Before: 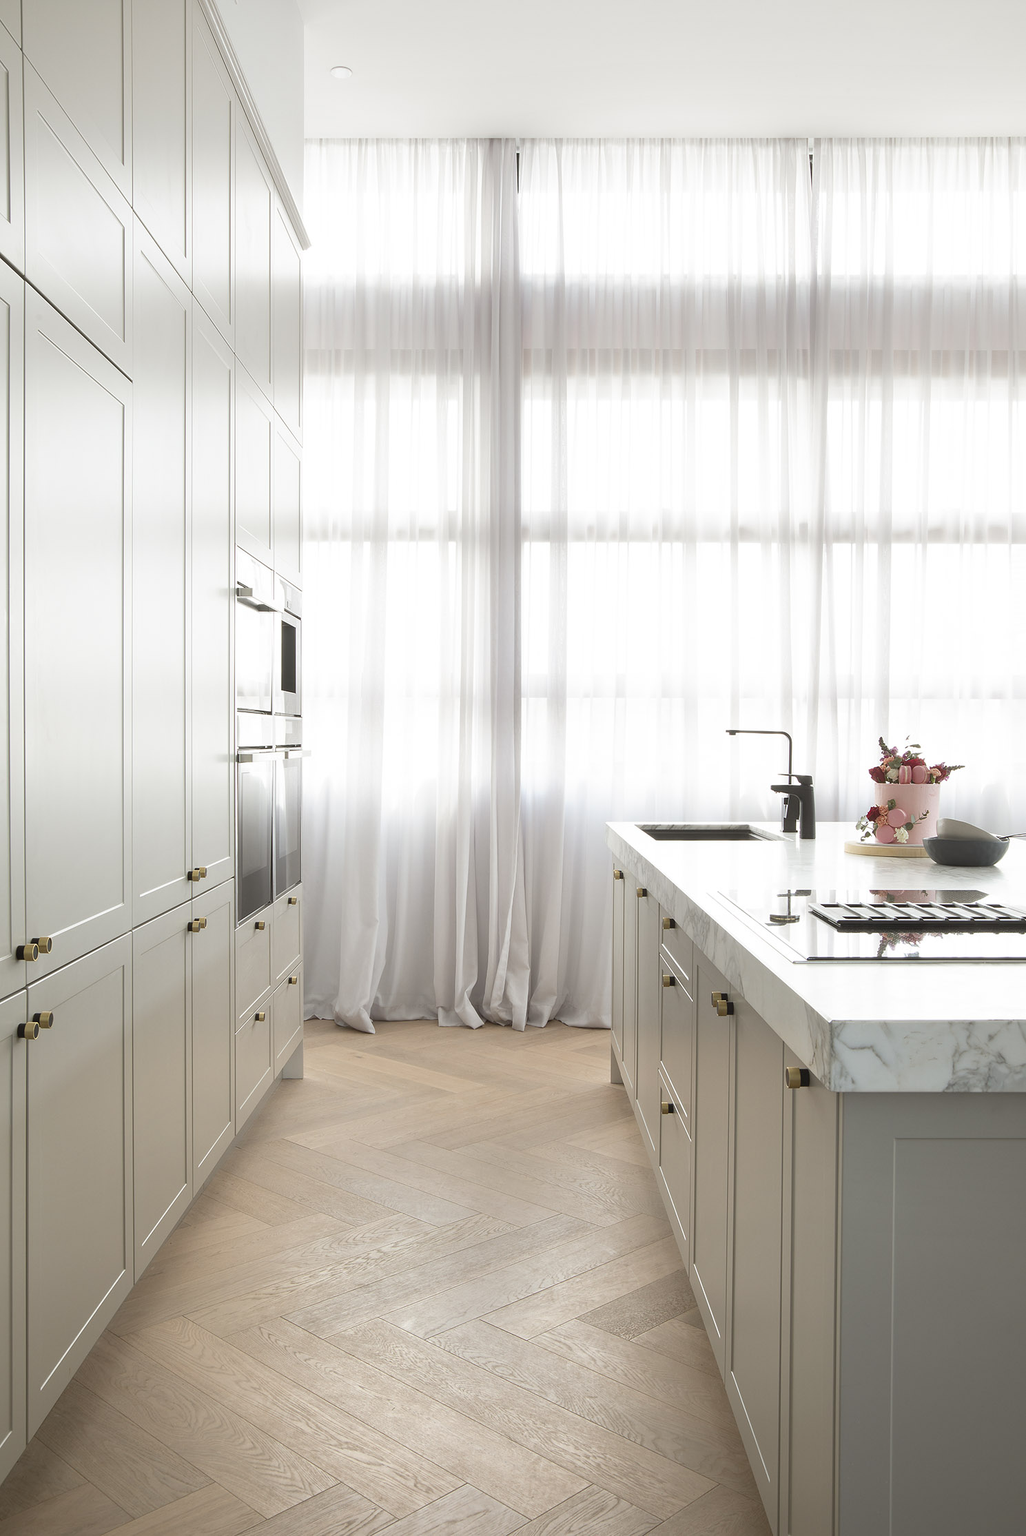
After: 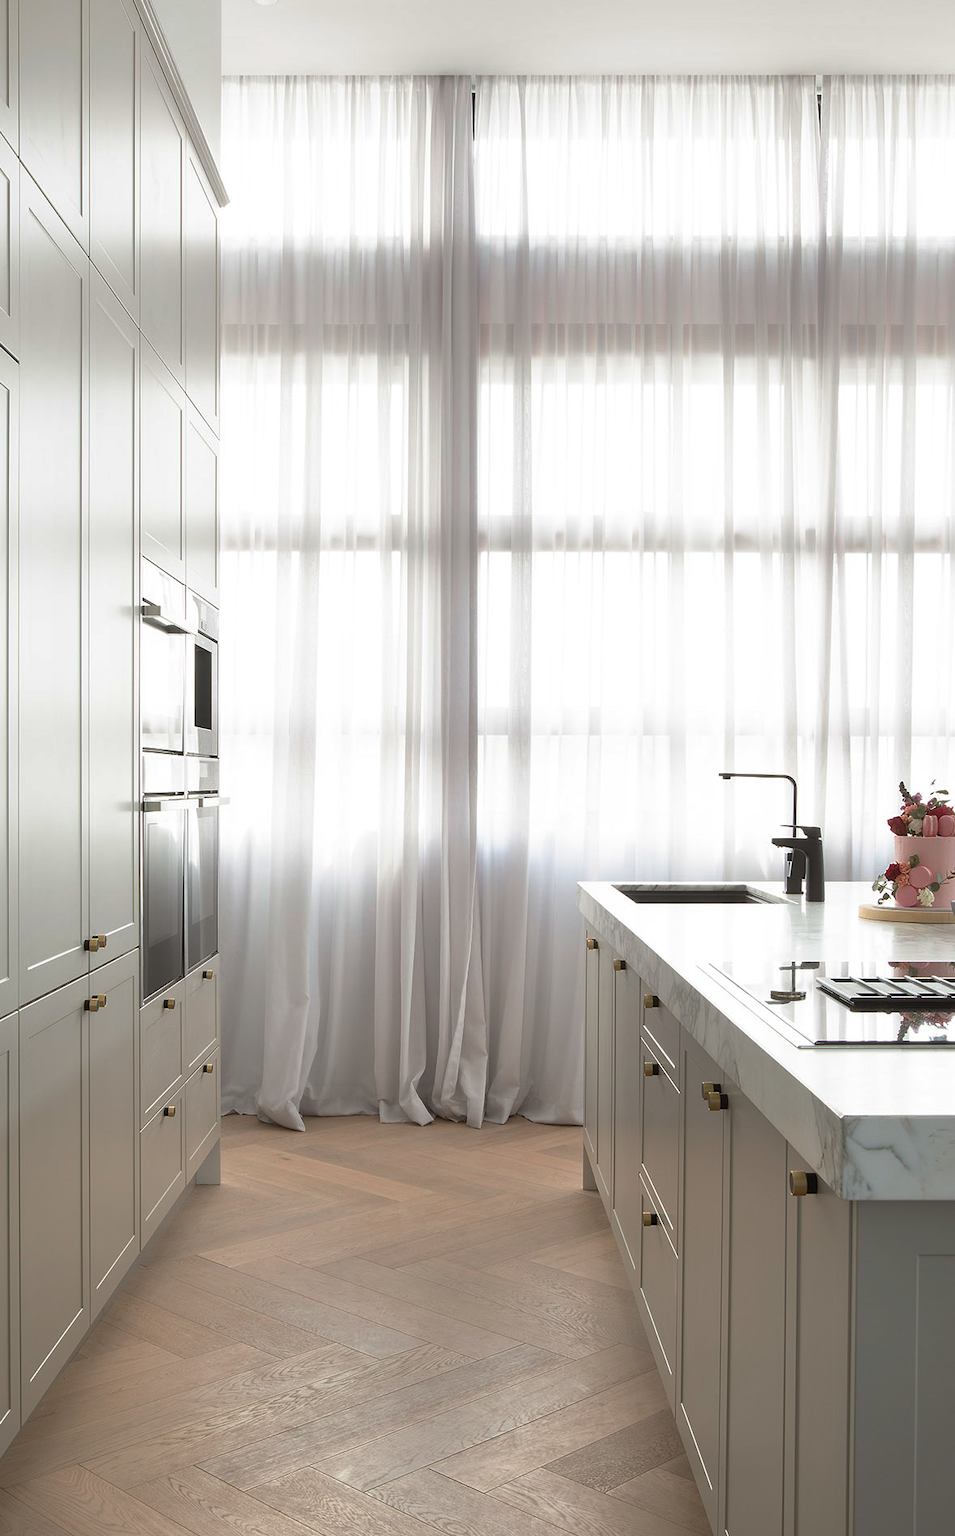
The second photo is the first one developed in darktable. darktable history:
base curve: curves: ch0 [(0, 0) (0.595, 0.418) (1, 1)], preserve colors none
crop: left 11.36%, top 4.872%, right 9.604%, bottom 10.327%
